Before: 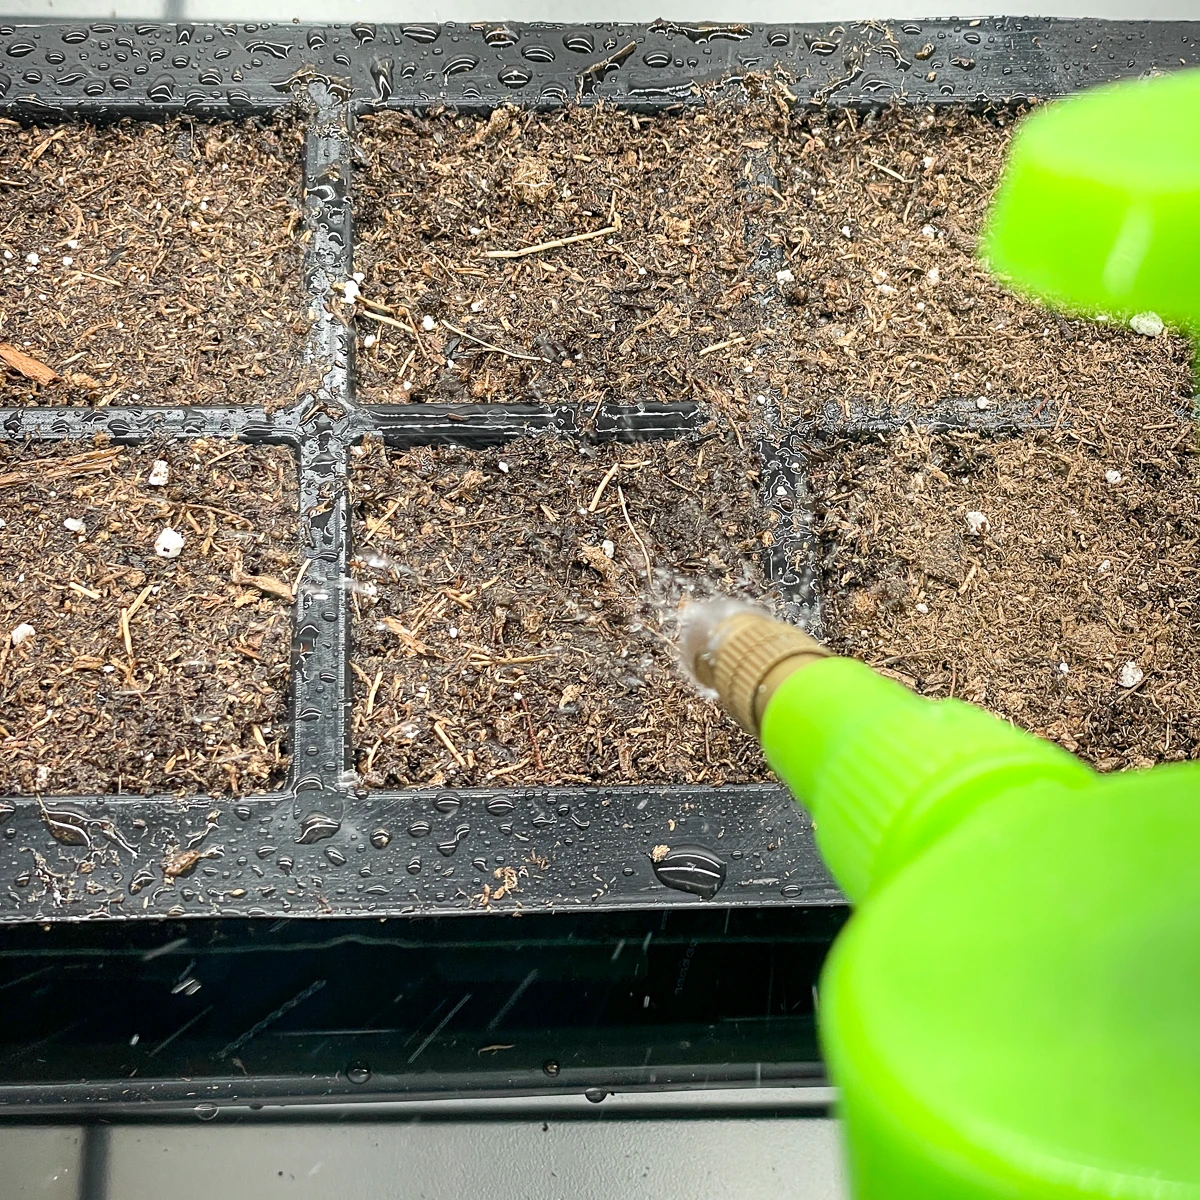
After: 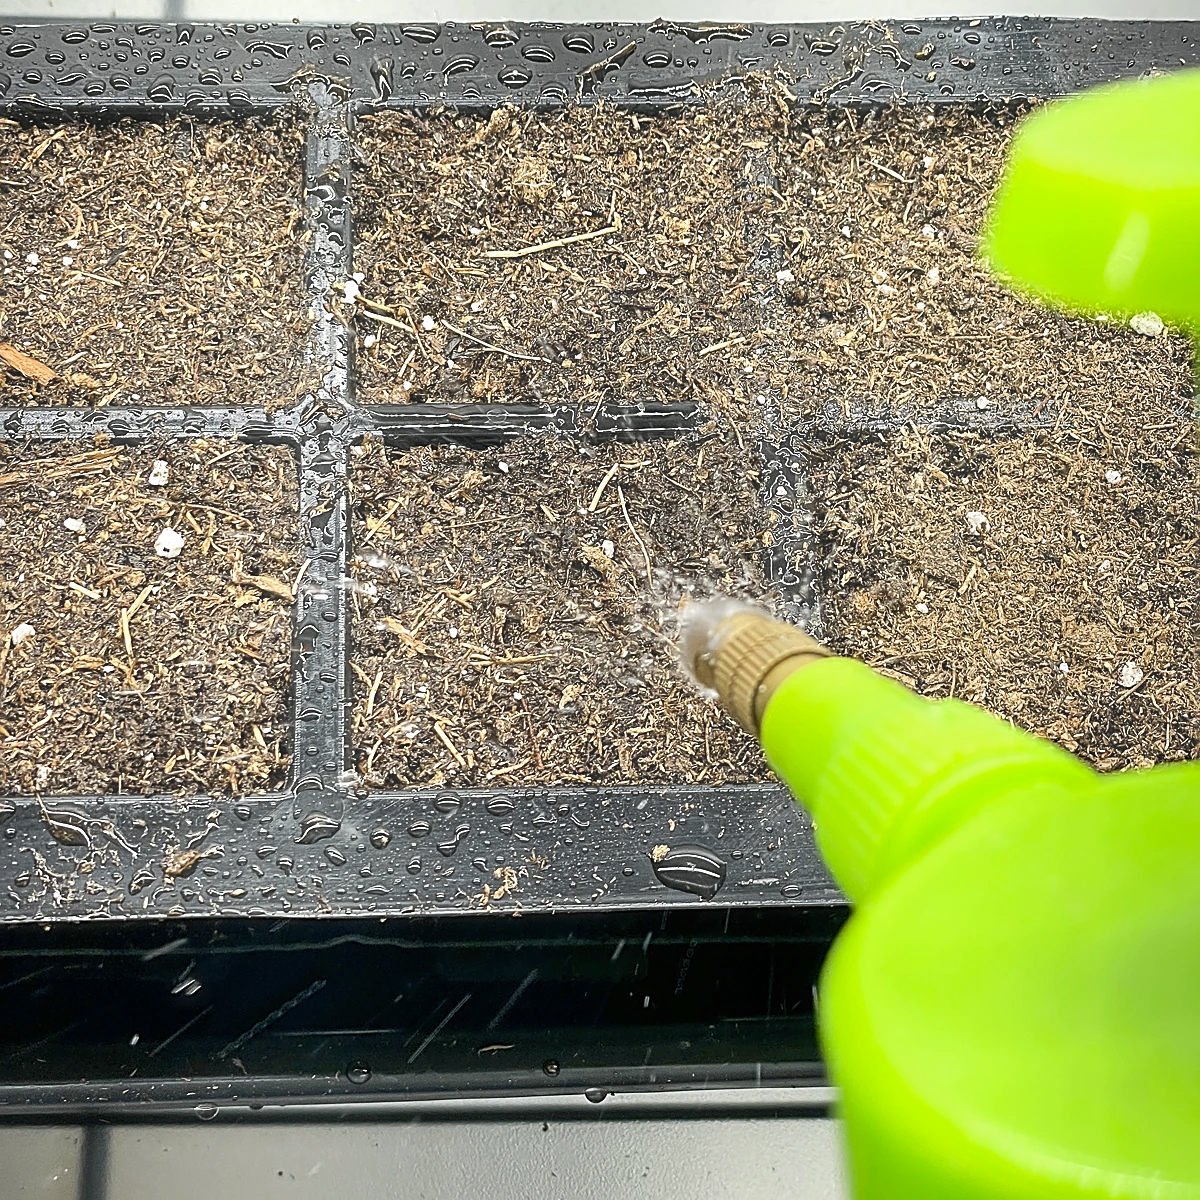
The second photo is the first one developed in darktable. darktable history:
haze removal: strength -0.05
sharpen: radius 1.967
color contrast: green-magenta contrast 0.8, blue-yellow contrast 1.1, unbound 0
